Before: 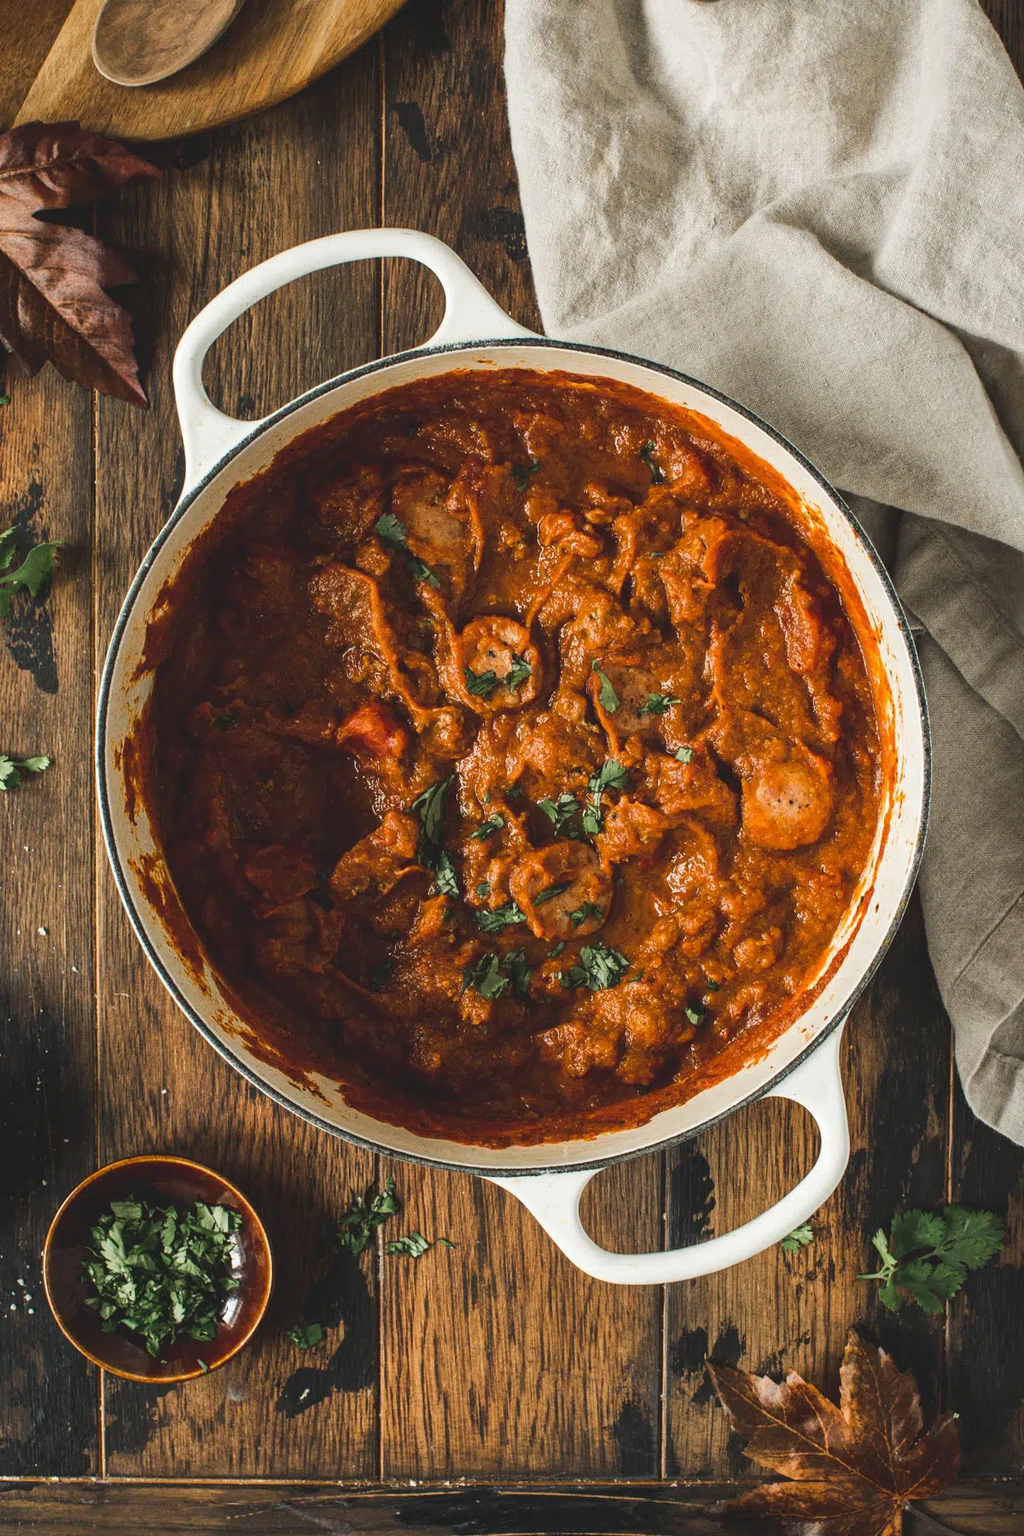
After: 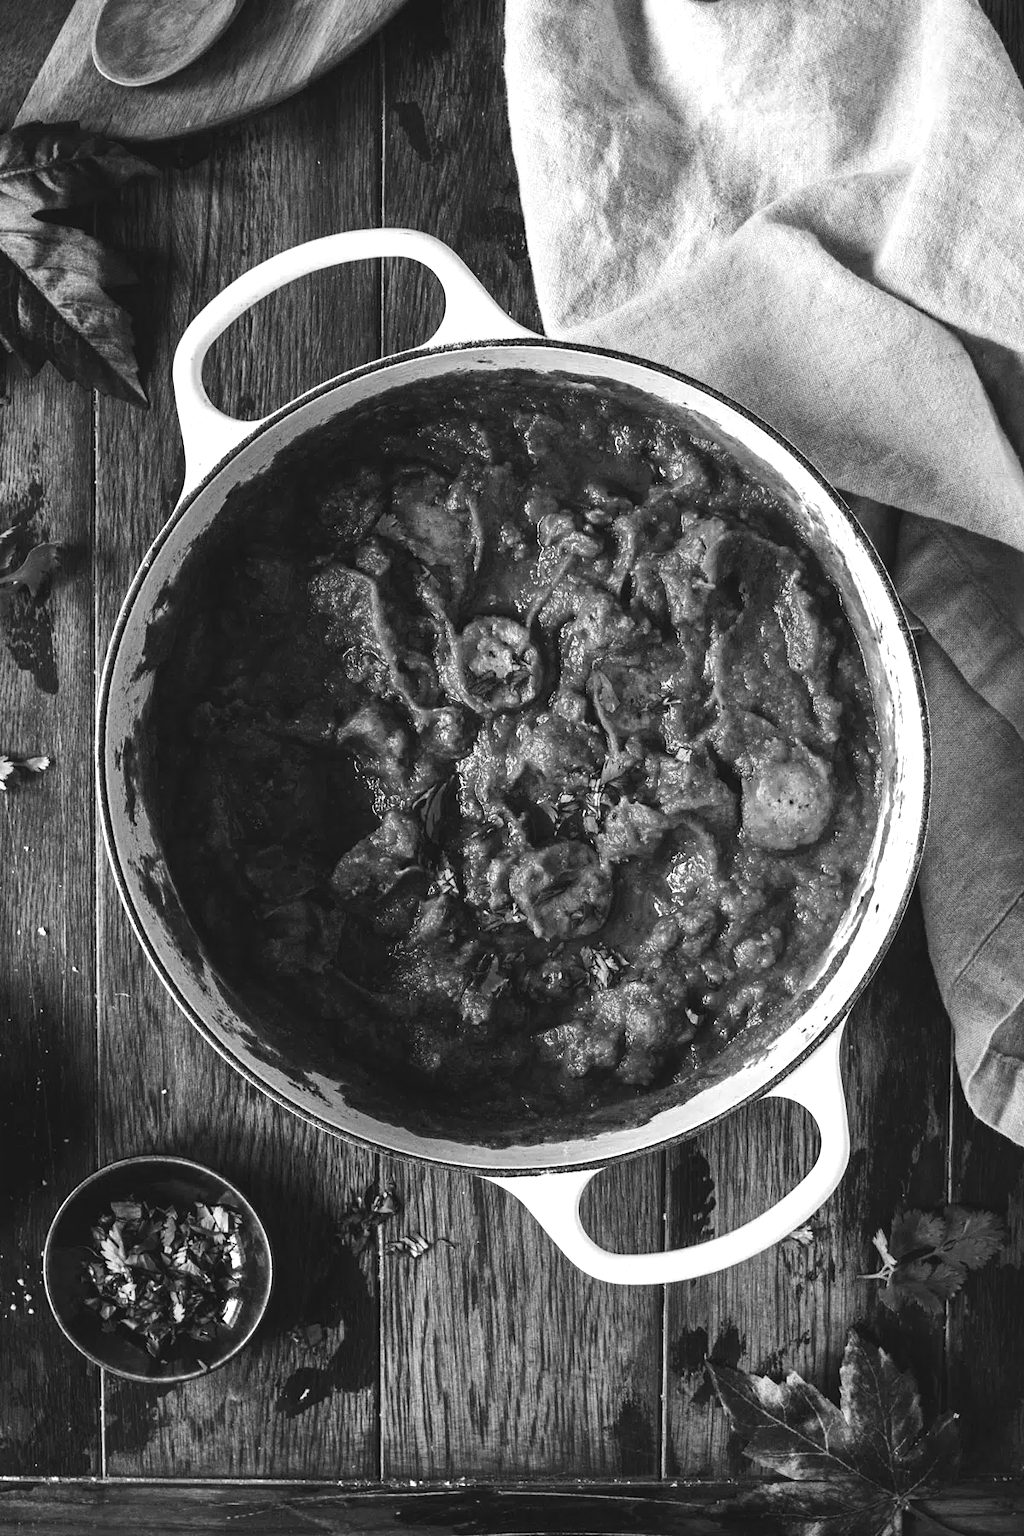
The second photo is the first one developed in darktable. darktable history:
monochrome: a 32, b 64, size 2.3
color balance rgb: linear chroma grading › global chroma 9%, perceptual saturation grading › global saturation 36%, perceptual saturation grading › shadows 35%, perceptual brilliance grading › global brilliance 15%, perceptual brilliance grading › shadows -35%, global vibrance 15%
